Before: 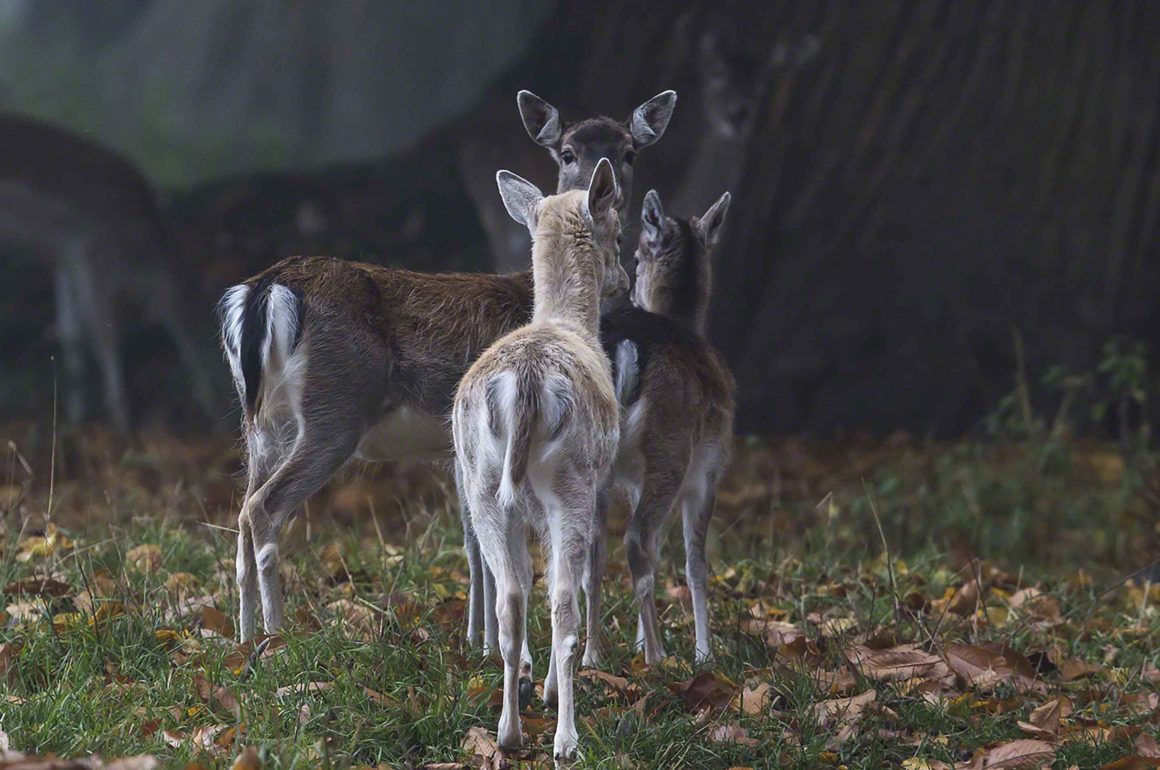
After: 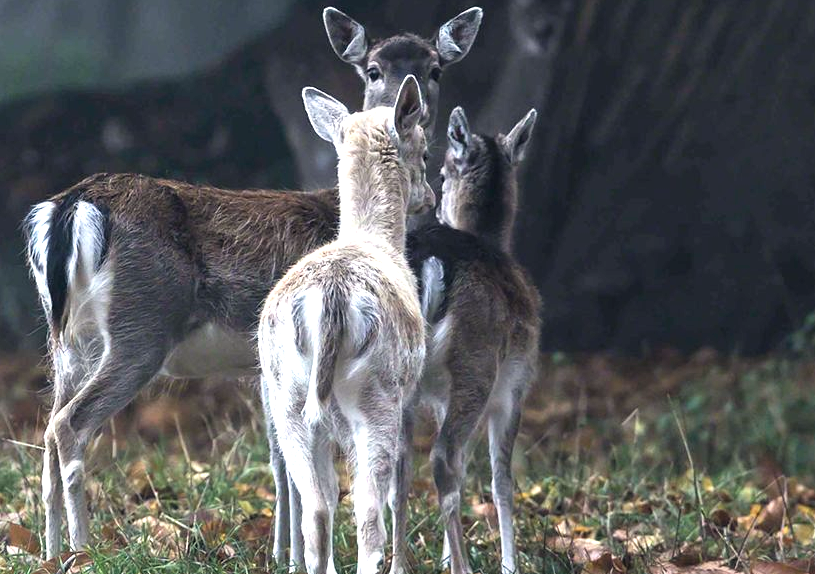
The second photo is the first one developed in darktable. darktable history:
color correction: highlights a* 2.91, highlights b* 5, shadows a* -1.81, shadows b* -4.85, saturation 0.782
crop and rotate: left 16.729%, top 10.793%, right 12.976%, bottom 14.535%
exposure: exposure 0.944 EV, compensate exposure bias true, compensate highlight preservation false
color calibration: gray › normalize channels true, illuminant as shot in camera, x 0.359, y 0.362, temperature 4574 K, gamut compression 0.02
levels: gray 50.87%, levels [0.062, 0.494, 0.925]
